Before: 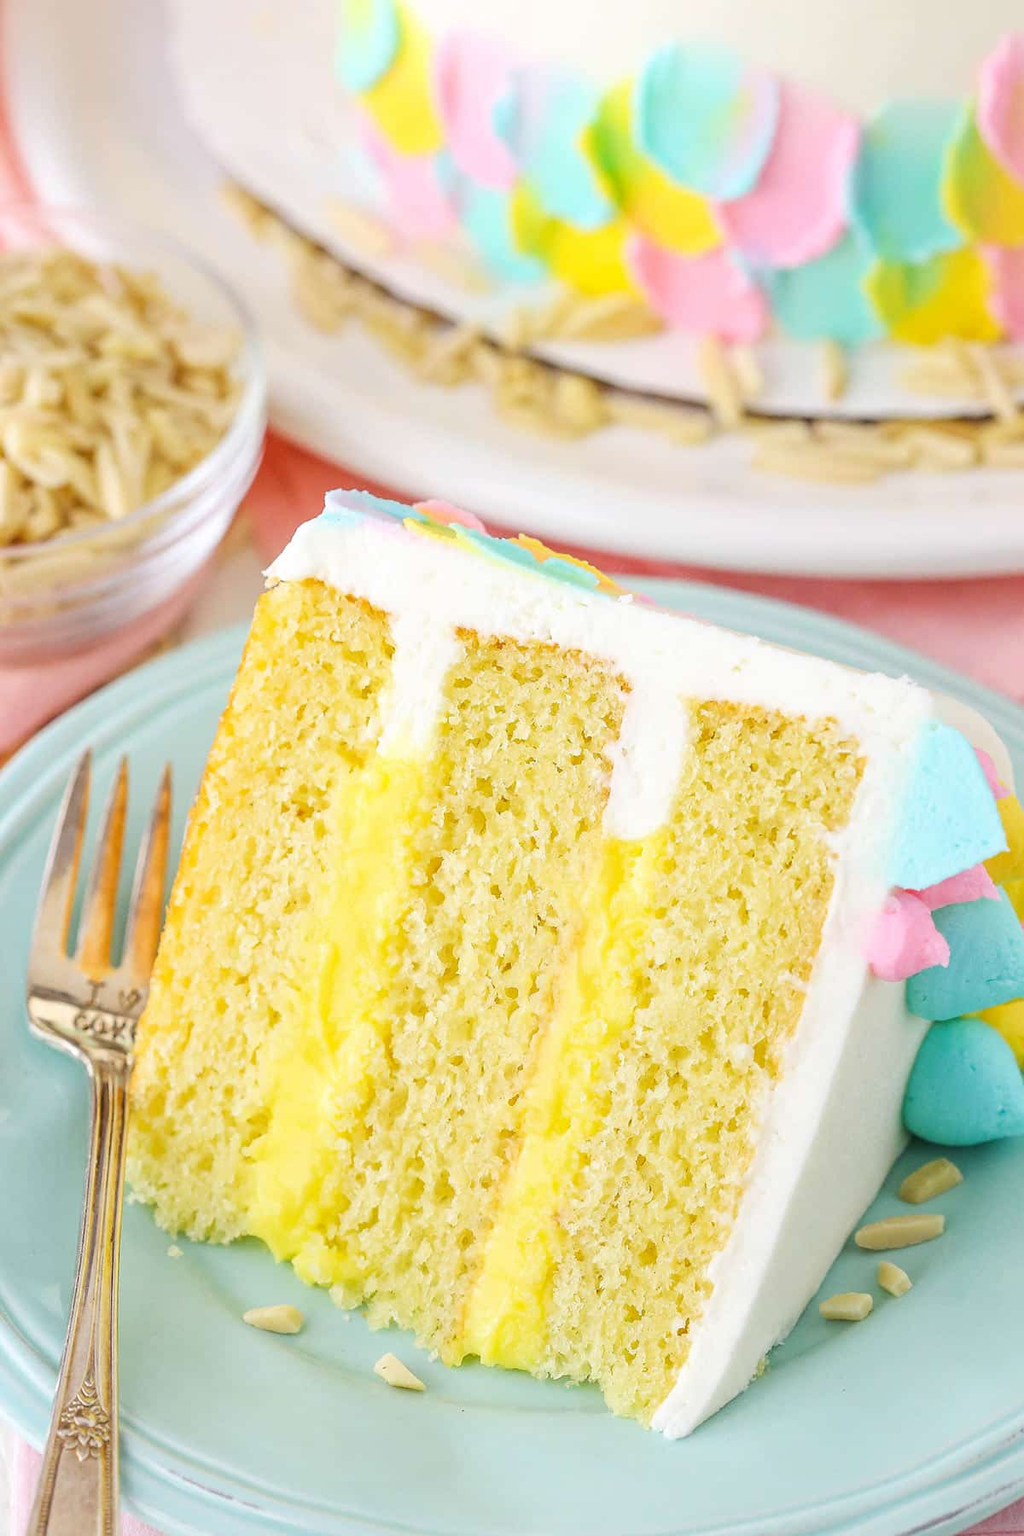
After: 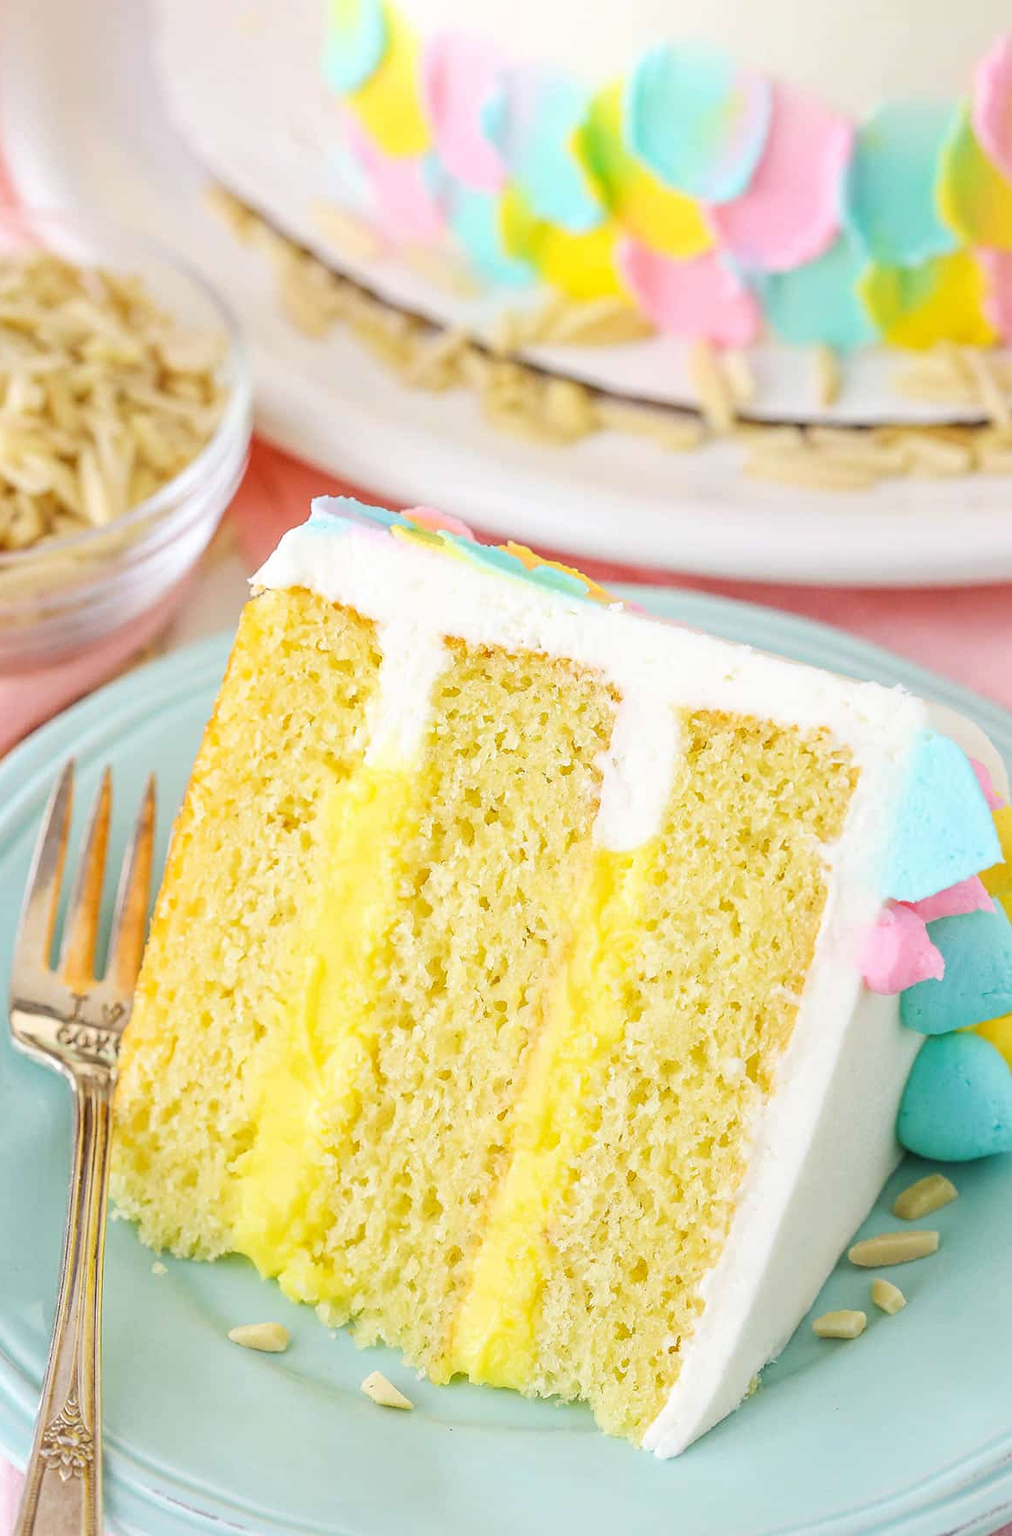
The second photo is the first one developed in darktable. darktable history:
crop and rotate: left 1.774%, right 0.633%, bottom 1.28%
